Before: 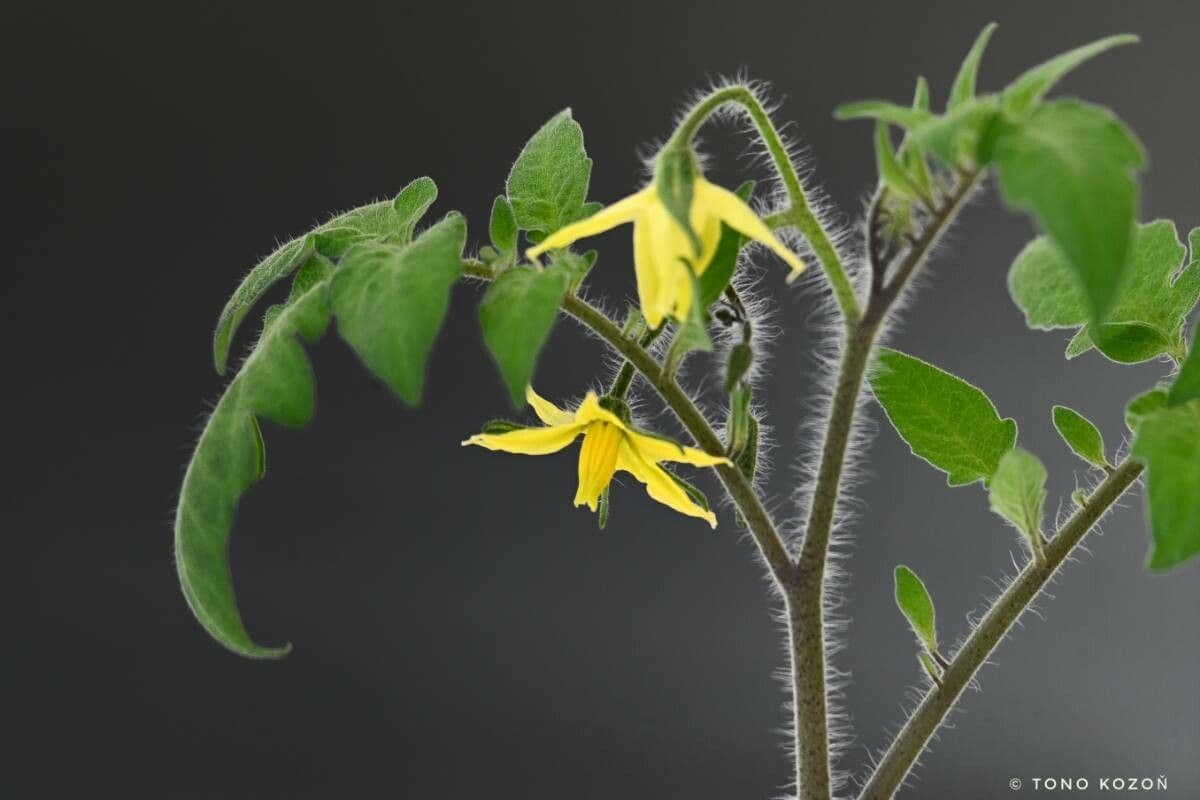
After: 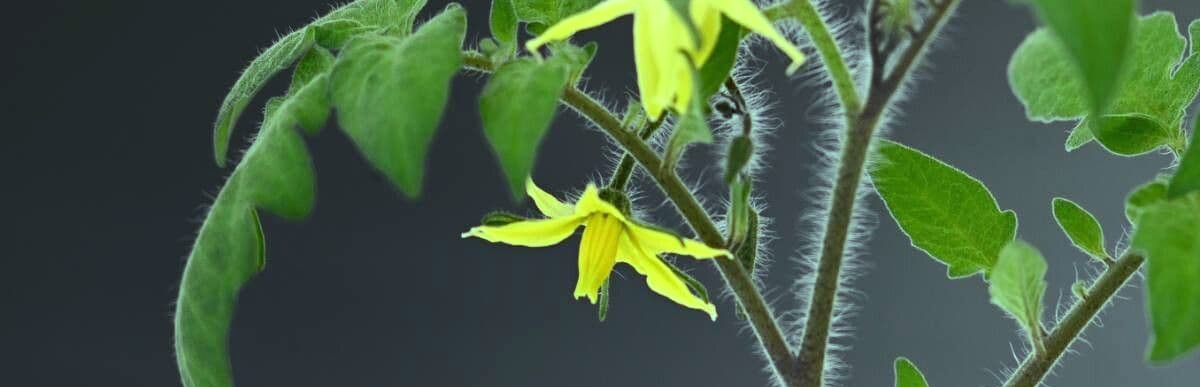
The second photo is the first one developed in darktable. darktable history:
color balance: mode lift, gamma, gain (sRGB), lift [0.997, 0.979, 1.021, 1.011], gamma [1, 1.084, 0.916, 0.998], gain [1, 0.87, 1.13, 1.101], contrast 4.55%, contrast fulcrum 38.24%, output saturation 104.09%
crop and rotate: top 26.056%, bottom 25.543%
